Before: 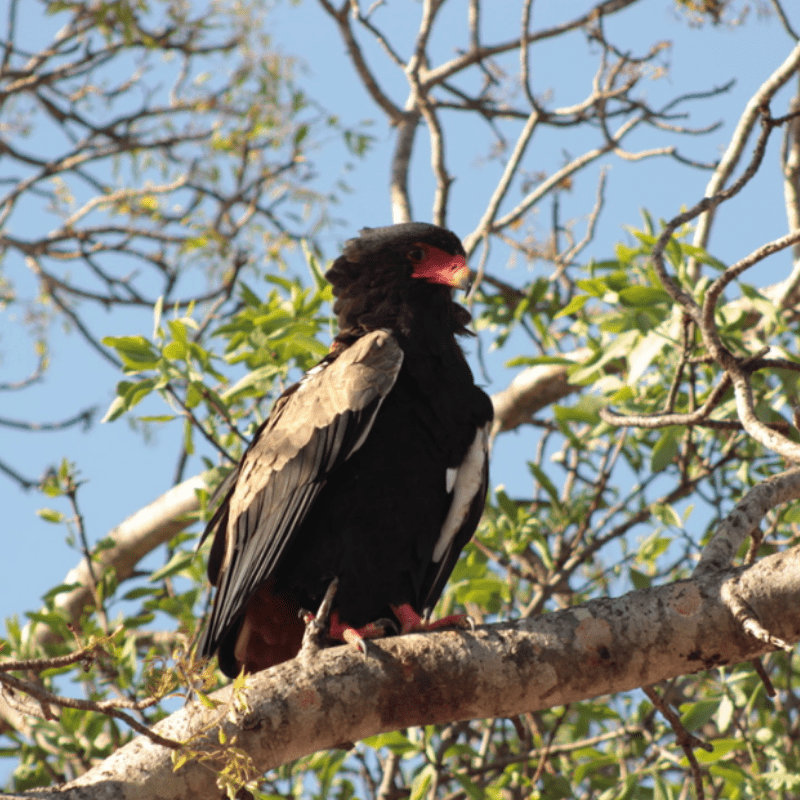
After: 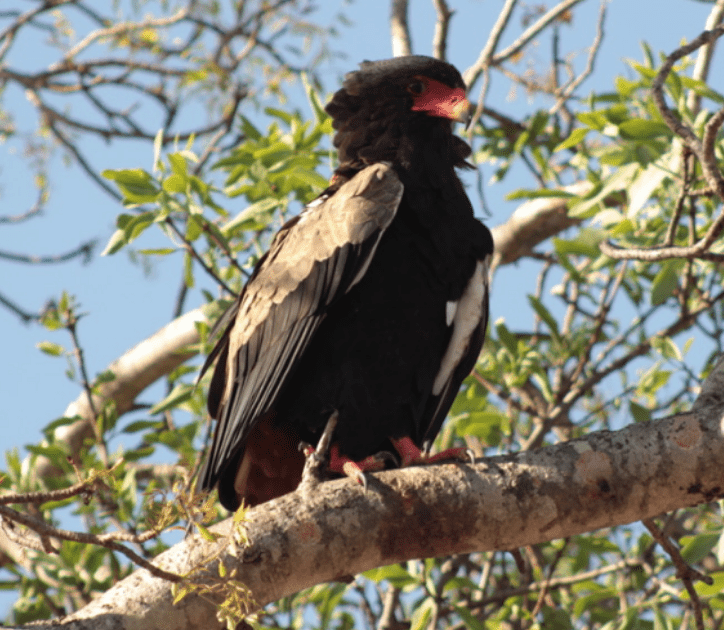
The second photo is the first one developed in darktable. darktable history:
contrast brightness saturation: saturation -0.05
crop: top 20.916%, right 9.437%, bottom 0.316%
base curve: curves: ch0 [(0, 0) (0.297, 0.298) (1, 1)], preserve colors none
